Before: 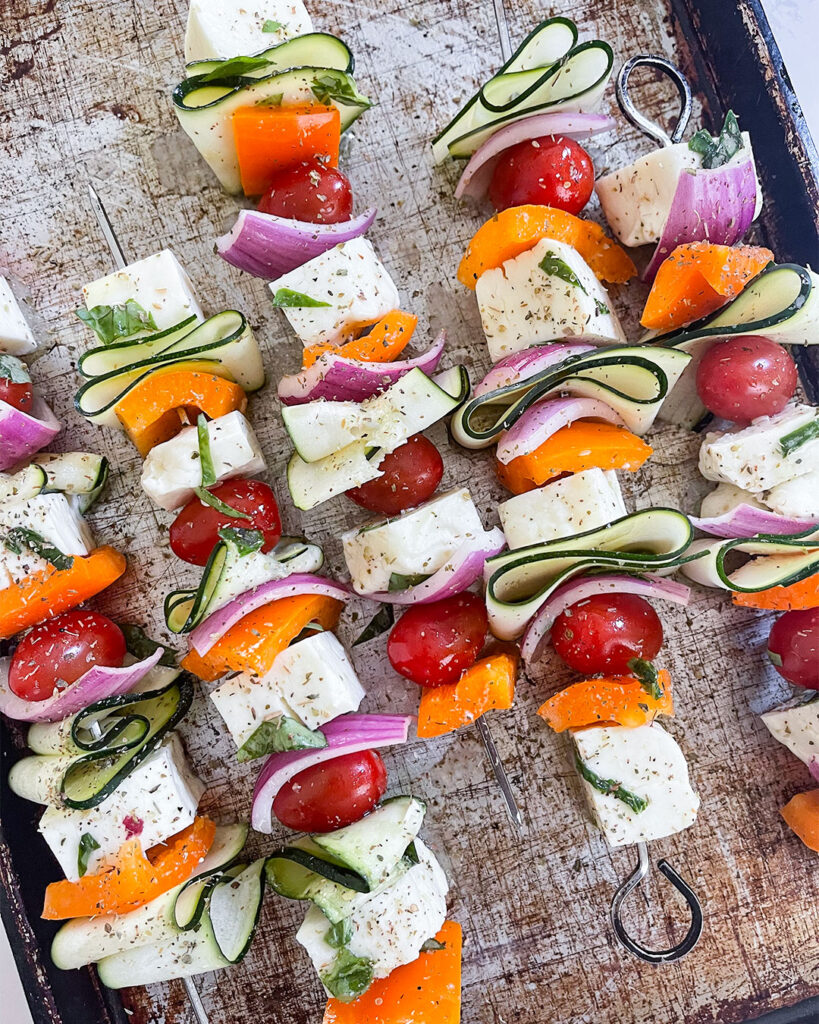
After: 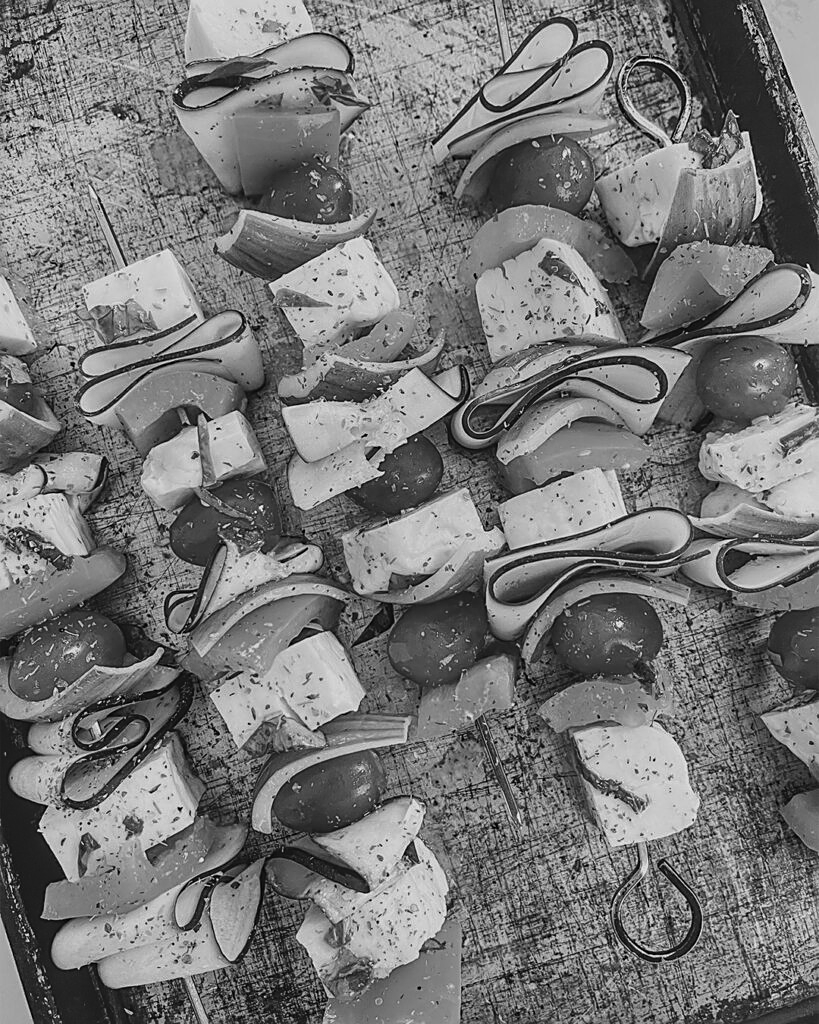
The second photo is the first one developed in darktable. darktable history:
sharpen: on, module defaults
monochrome: a 14.95, b -89.96
exposure: black level correction -0.015, exposure -0.5 EV, compensate highlight preservation false
local contrast: on, module defaults
